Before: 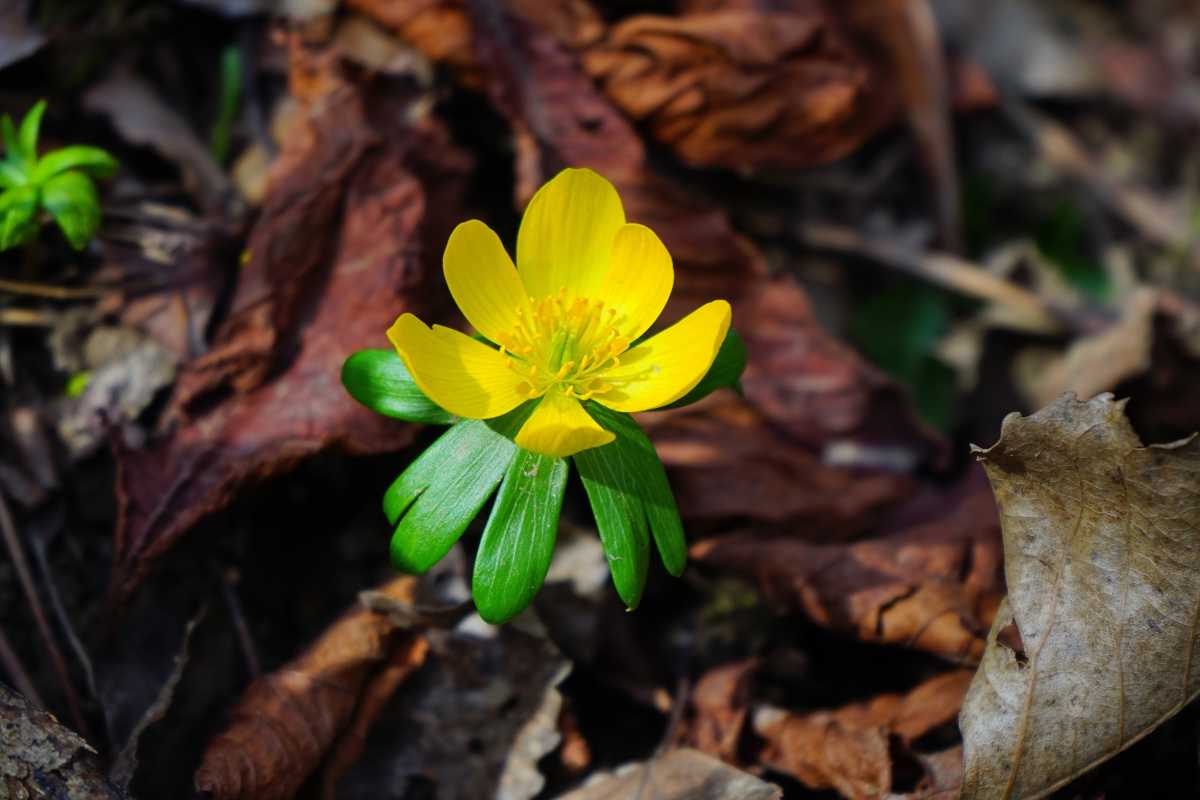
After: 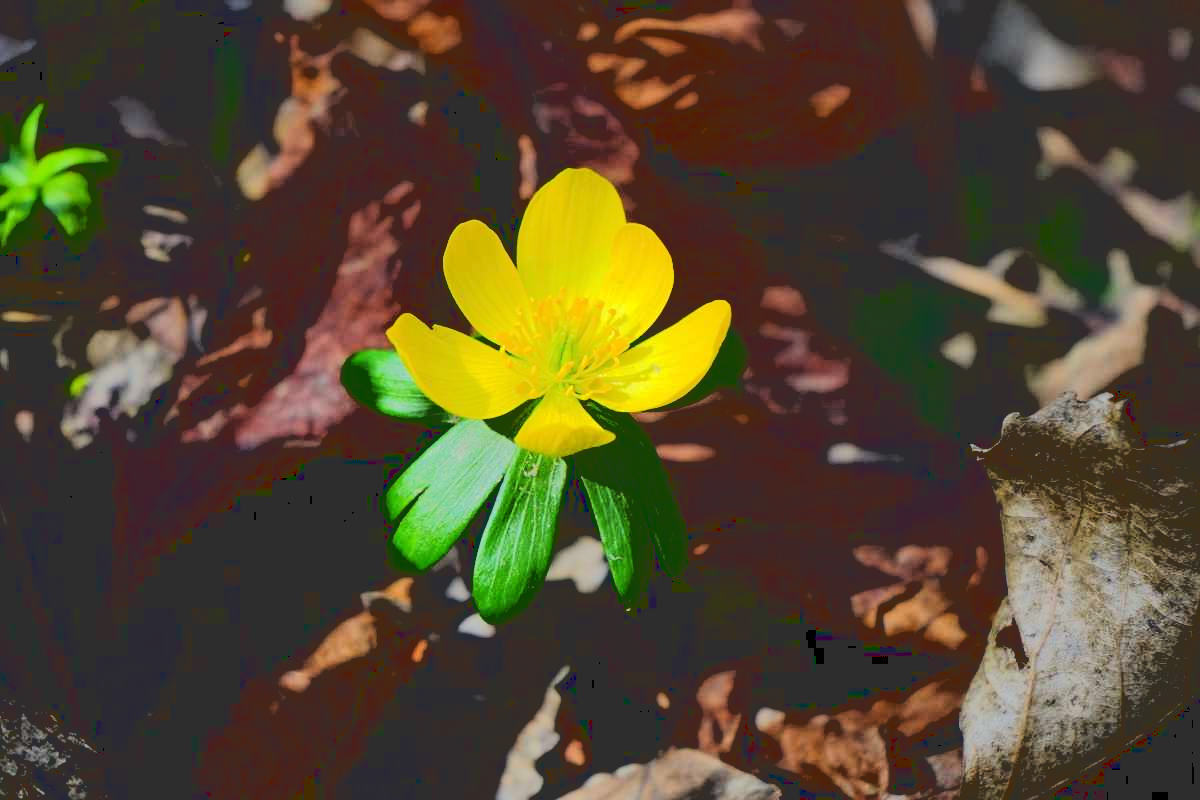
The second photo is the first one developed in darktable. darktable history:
base curve: curves: ch0 [(0.065, 0.026) (0.236, 0.358) (0.53, 0.546) (0.777, 0.841) (0.924, 0.992)], preserve colors average RGB
white balance: emerald 1
